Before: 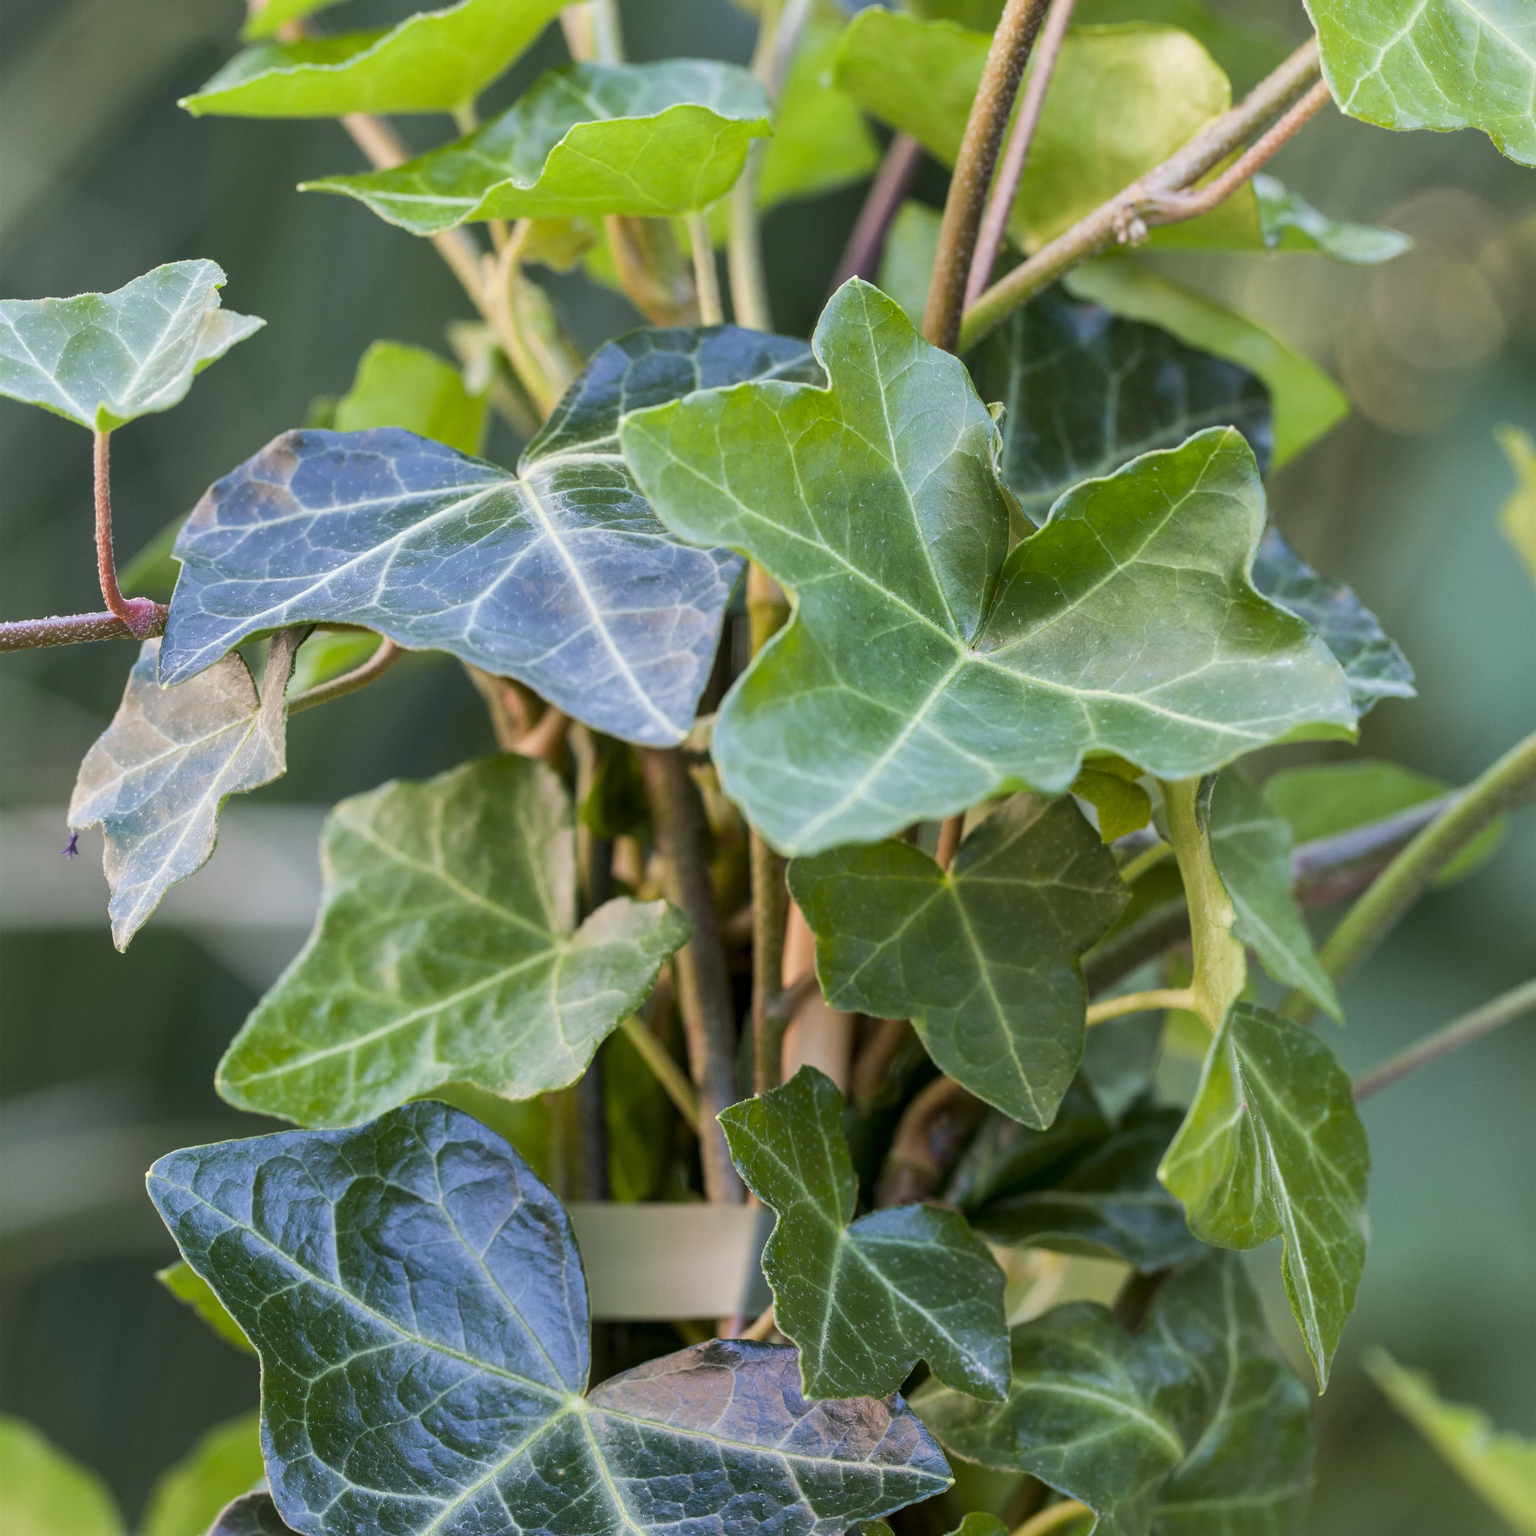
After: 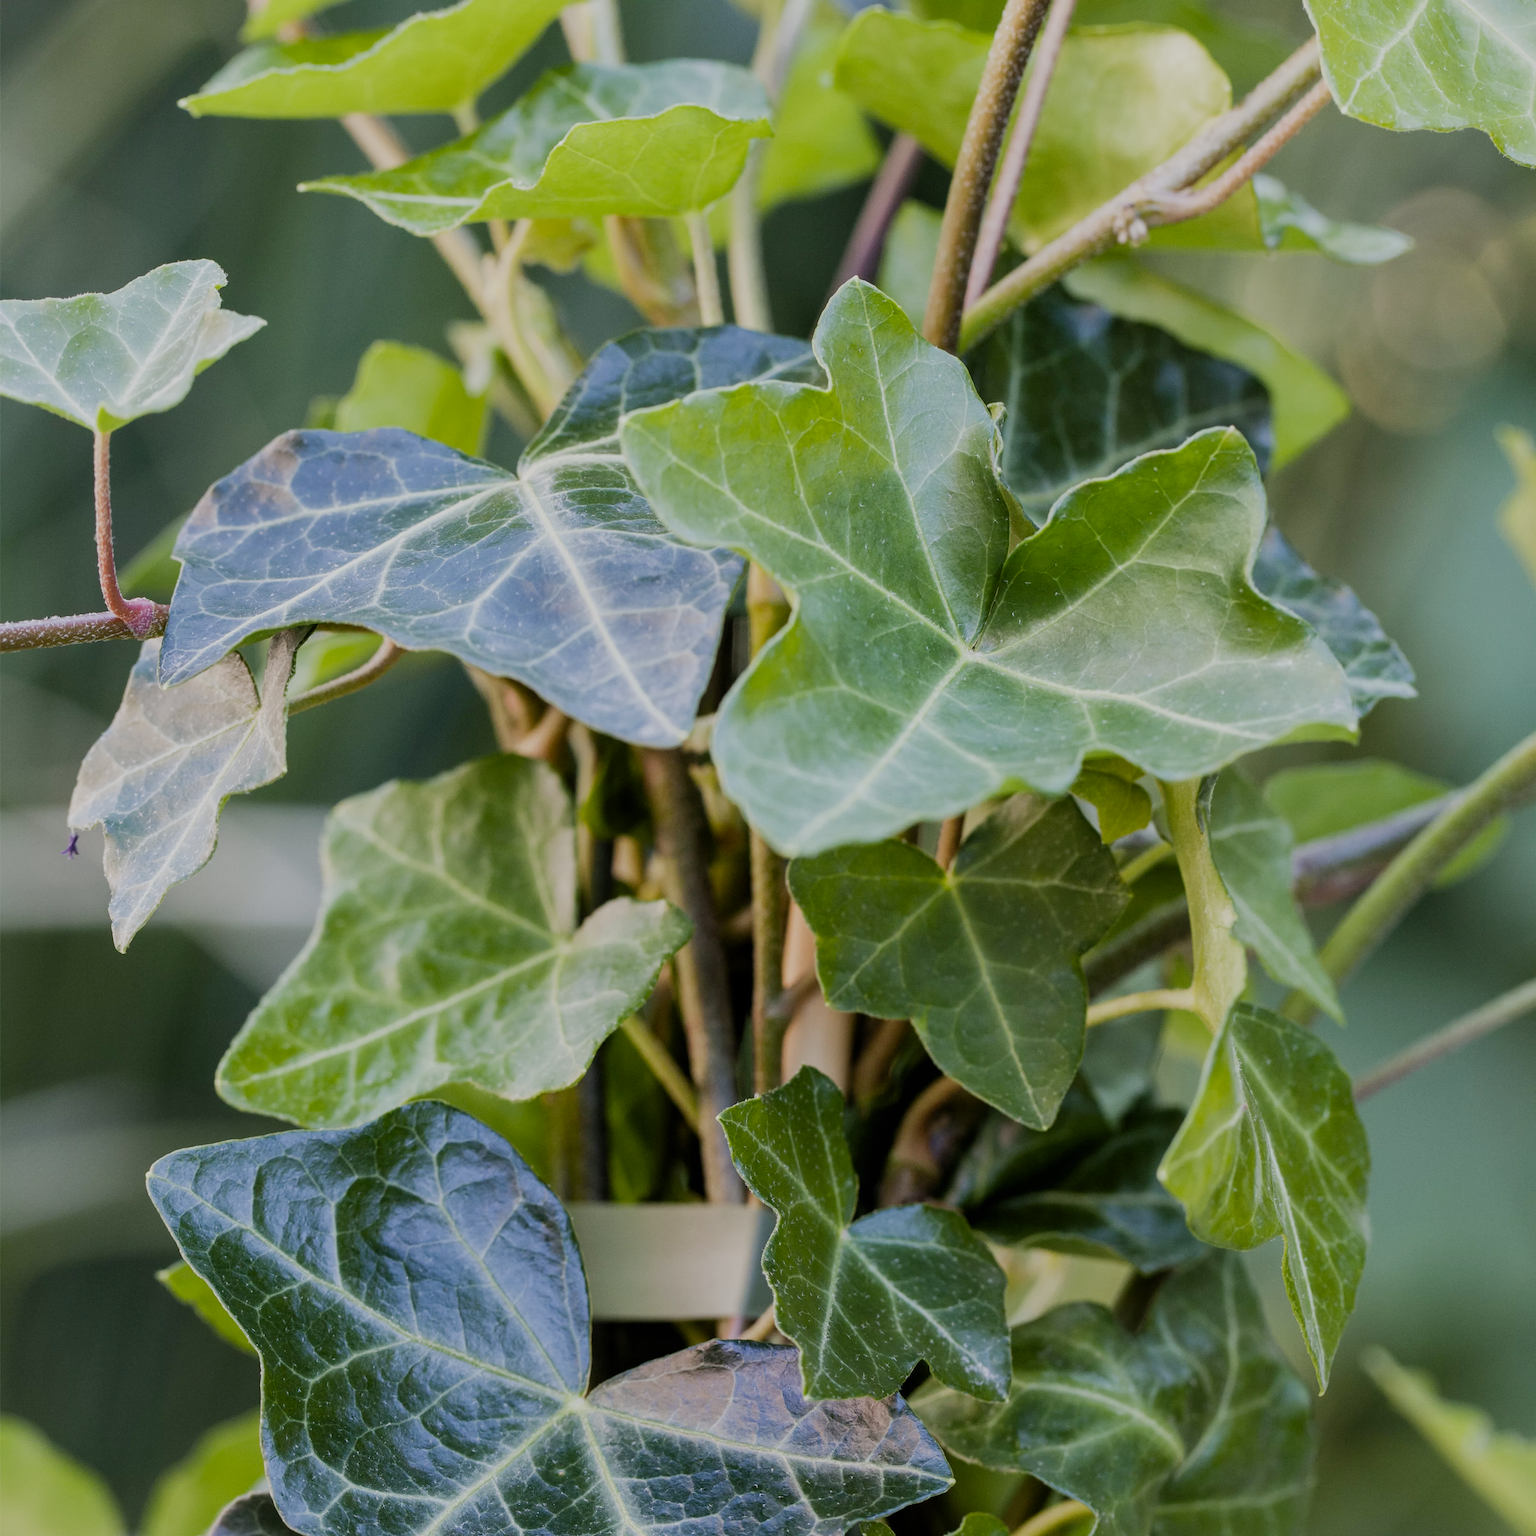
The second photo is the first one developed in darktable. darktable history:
filmic rgb: black relative exposure -7.65 EV, white relative exposure 4.56 EV, hardness 3.61, preserve chrominance no, color science v3 (2019), use custom middle-gray values true, iterations of high-quality reconstruction 0
